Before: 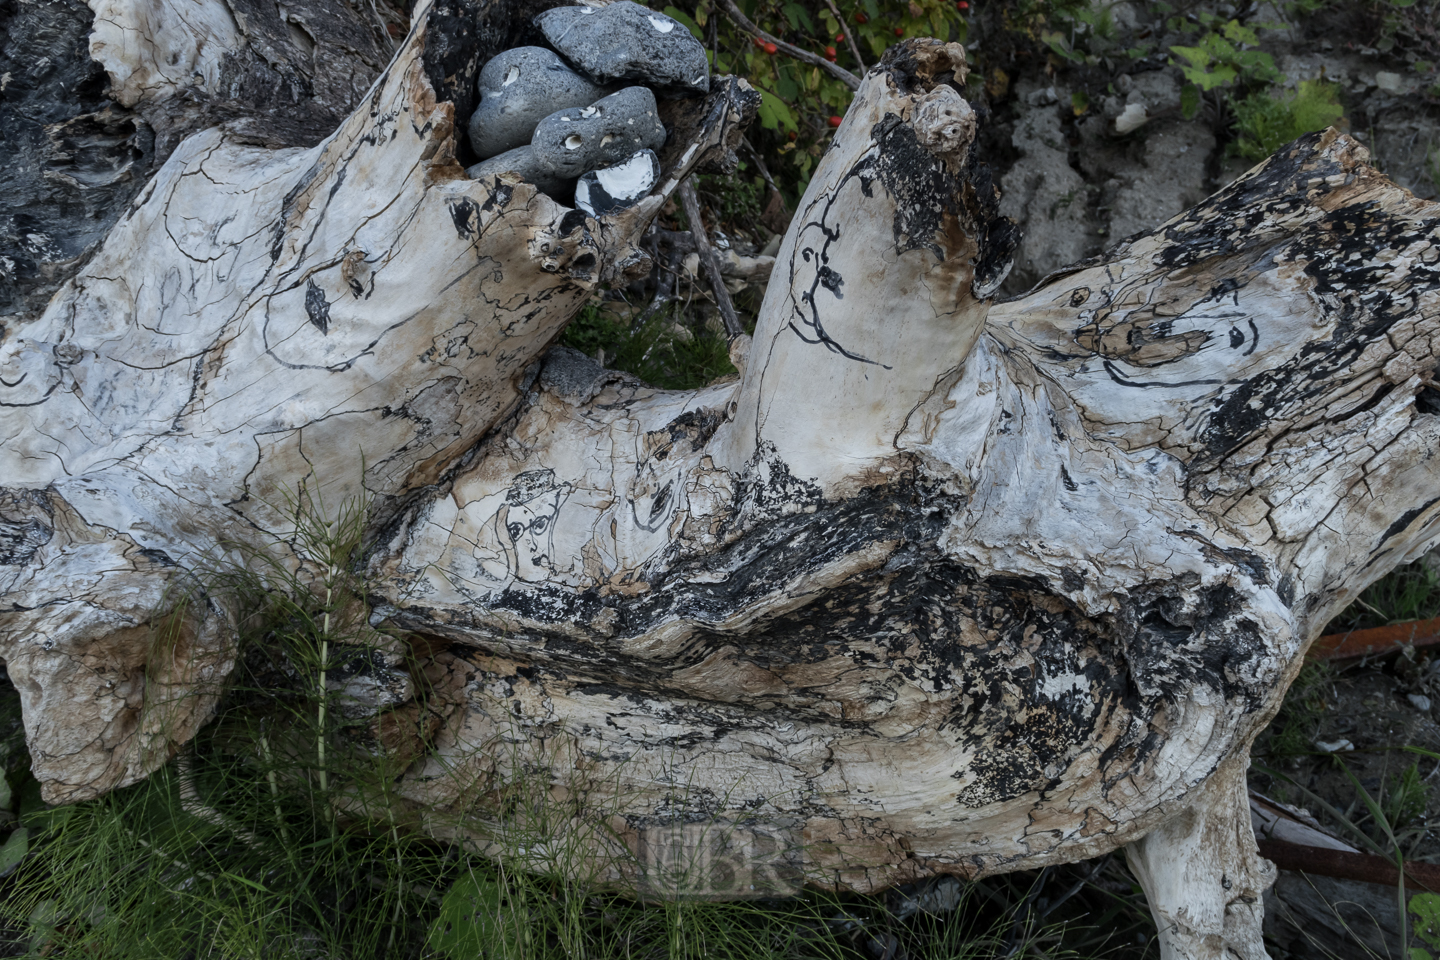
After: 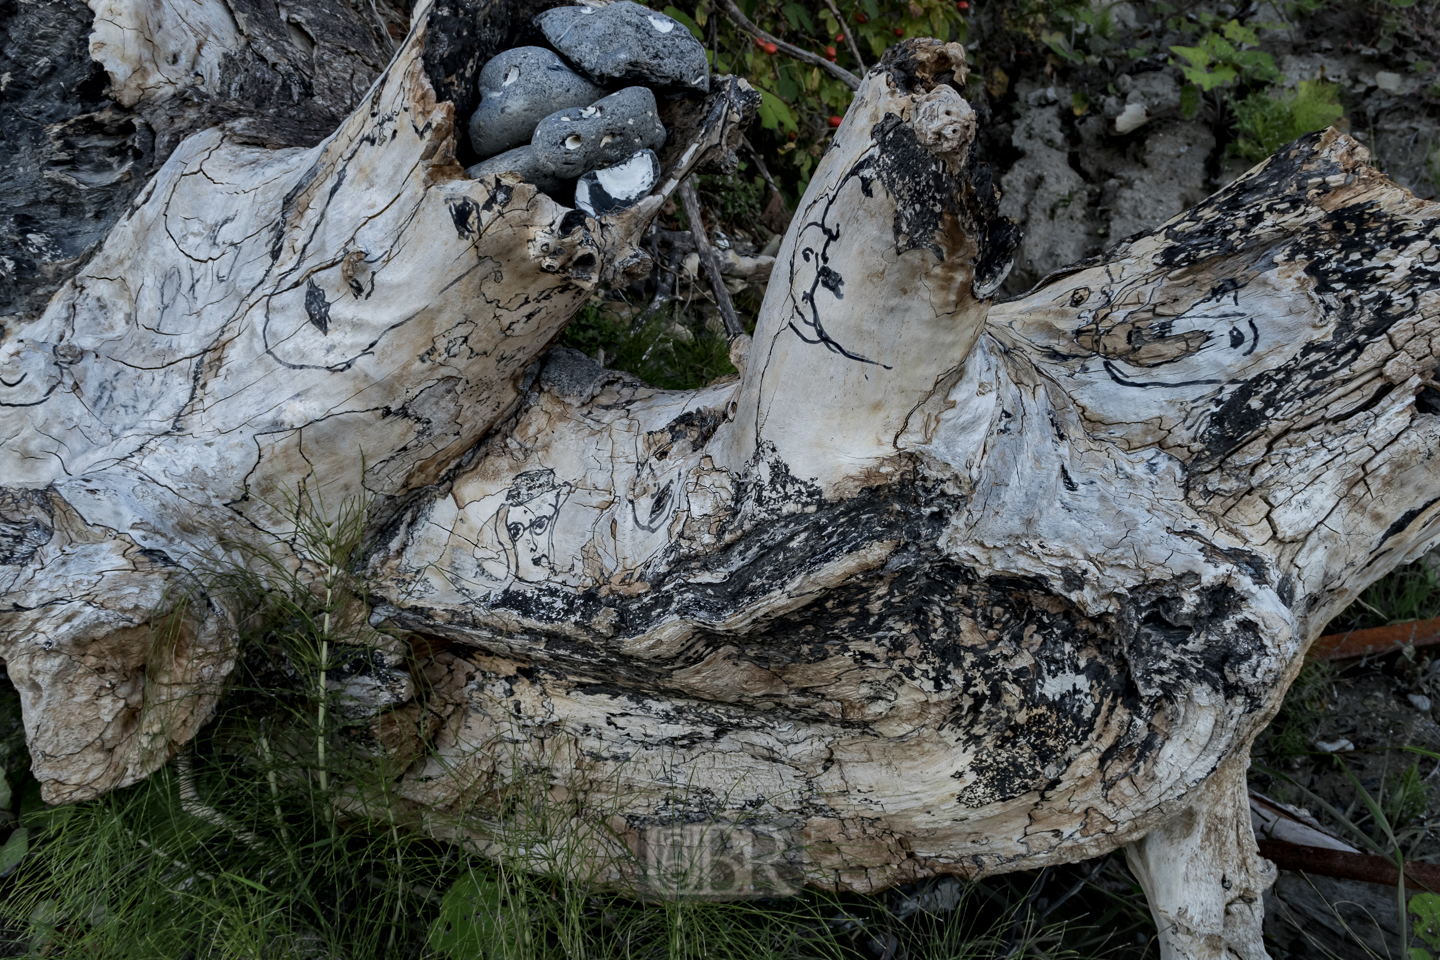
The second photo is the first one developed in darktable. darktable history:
local contrast: mode bilateral grid, contrast 20, coarseness 50, detail 130%, midtone range 0.2
color zones: curves: ch0 [(0.25, 0.5) (0.636, 0.25) (0.75, 0.5)]
haze removal: compatibility mode true, adaptive false
